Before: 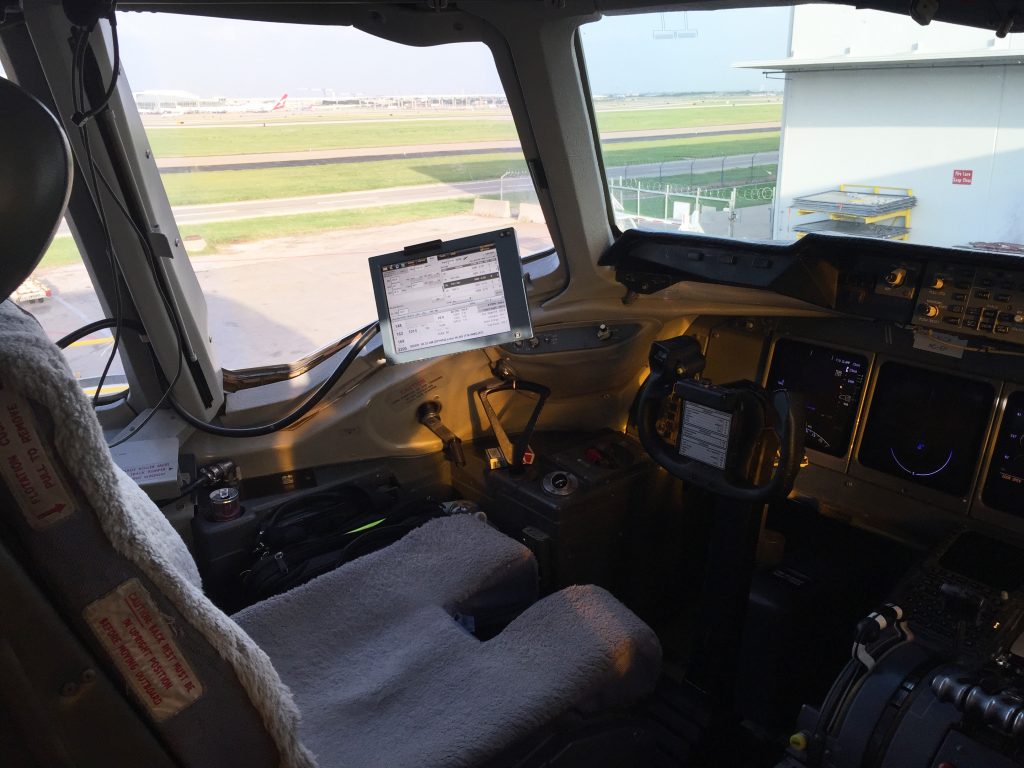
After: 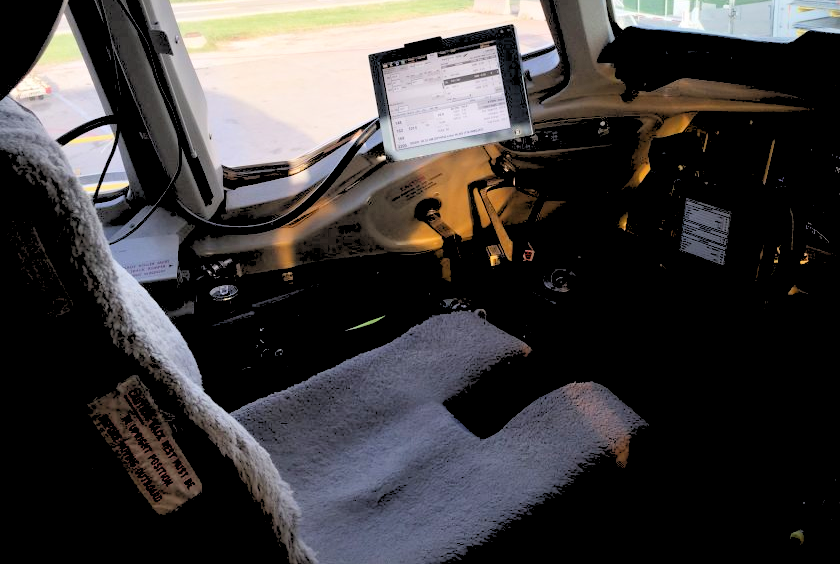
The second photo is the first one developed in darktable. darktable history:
rgb levels: levels [[0.027, 0.429, 0.996], [0, 0.5, 1], [0, 0.5, 1]]
crop: top 26.531%, right 17.959%
